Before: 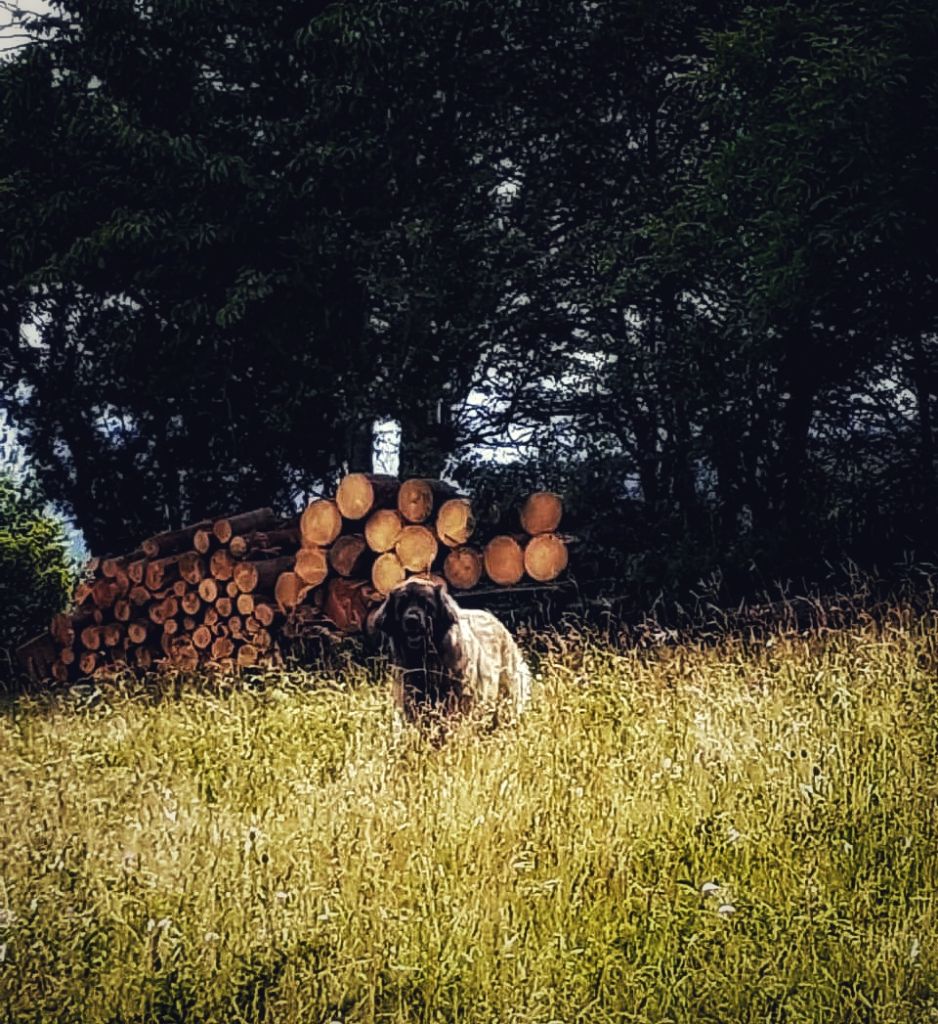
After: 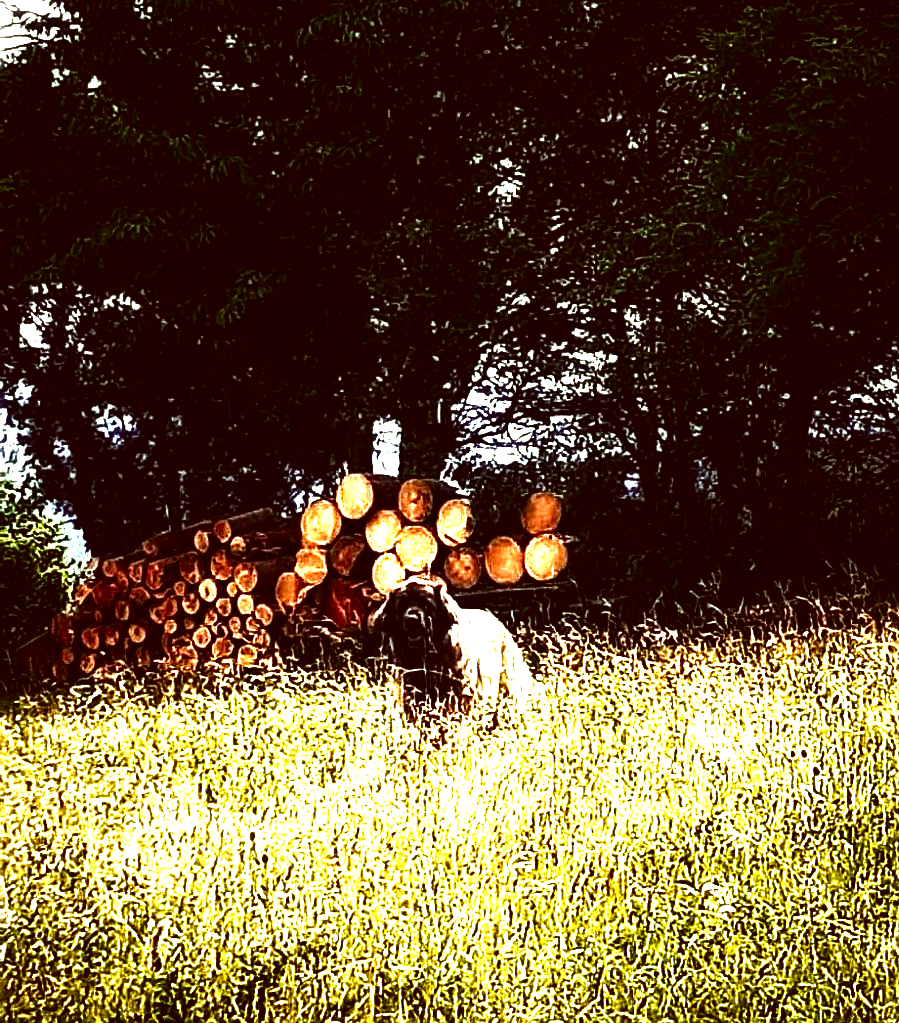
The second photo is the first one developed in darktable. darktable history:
sharpen: on, module defaults
color correction: highlights a* -6.29, highlights b* 9.48, shadows a* 9.99, shadows b* 23.75
crop: right 4.144%, bottom 0.044%
exposure: exposure 2.061 EV, compensate highlight preservation false
contrast brightness saturation: contrast 0.092, brightness -0.577, saturation 0.166
